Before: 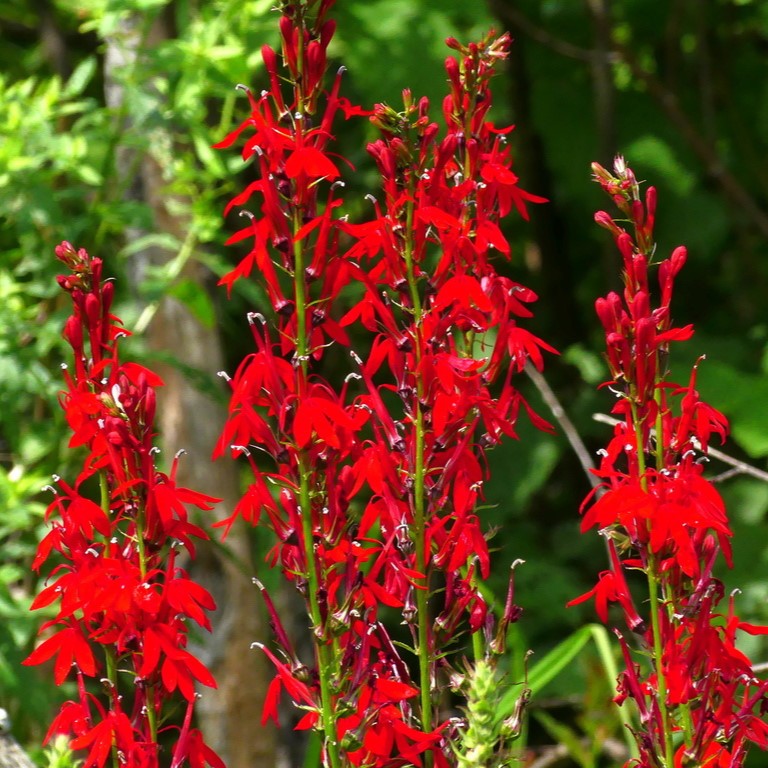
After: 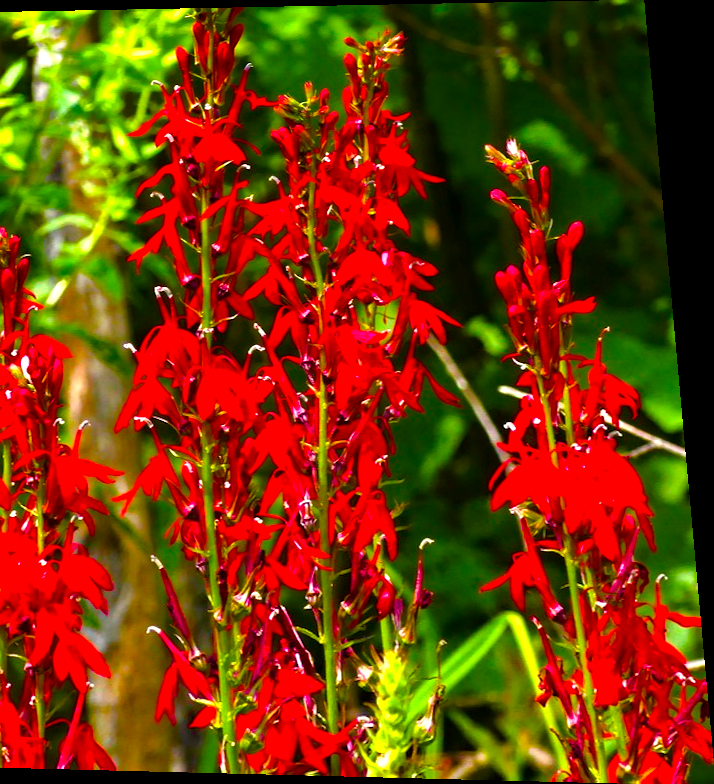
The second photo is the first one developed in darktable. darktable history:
crop and rotate: left 14.584%
color balance rgb: linear chroma grading › global chroma 25%, perceptual saturation grading › global saturation 45%, perceptual saturation grading › highlights -50%, perceptual saturation grading › shadows 30%, perceptual brilliance grading › global brilliance 18%, global vibrance 40%
haze removal: compatibility mode true, adaptive false
rotate and perspective: rotation 0.128°, lens shift (vertical) -0.181, lens shift (horizontal) -0.044, shear 0.001, automatic cropping off
exposure: exposure 0.127 EV, compensate highlight preservation false
